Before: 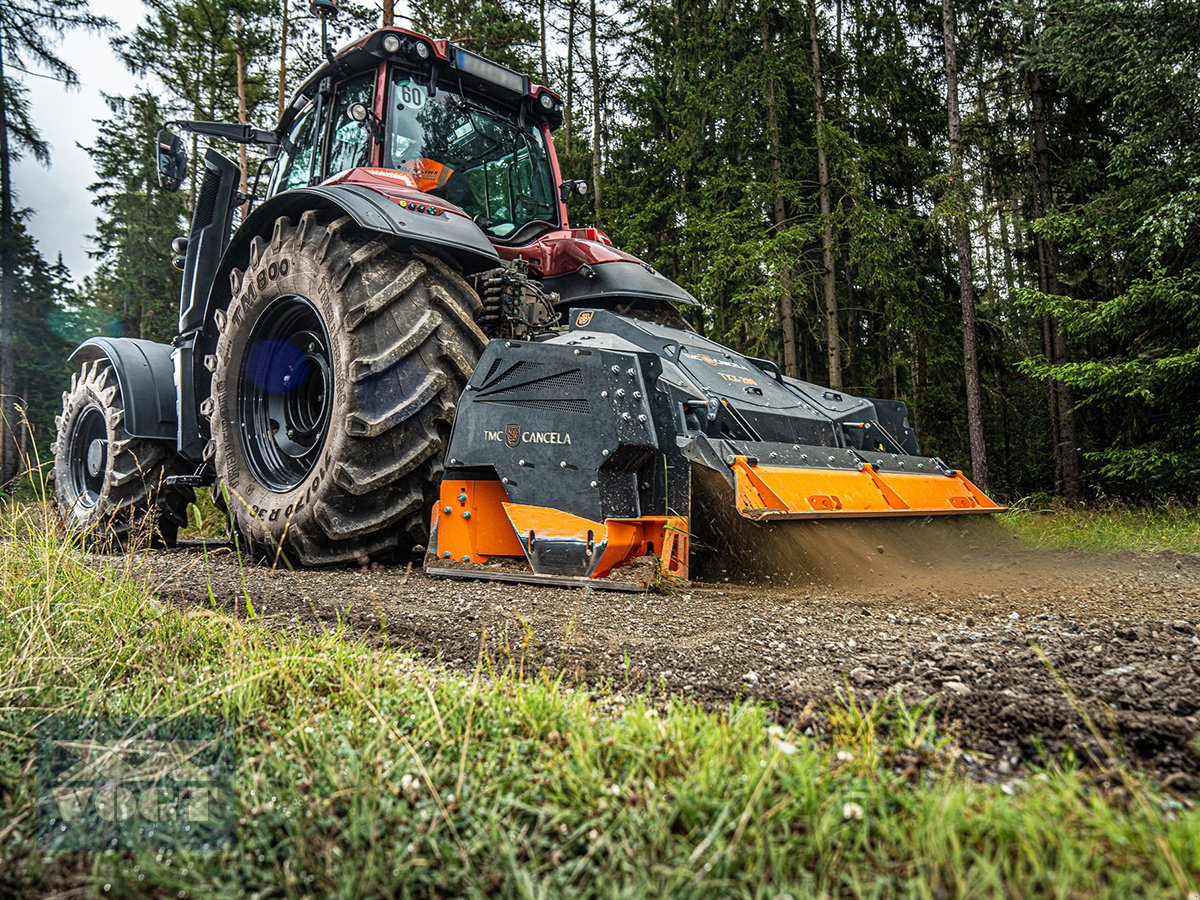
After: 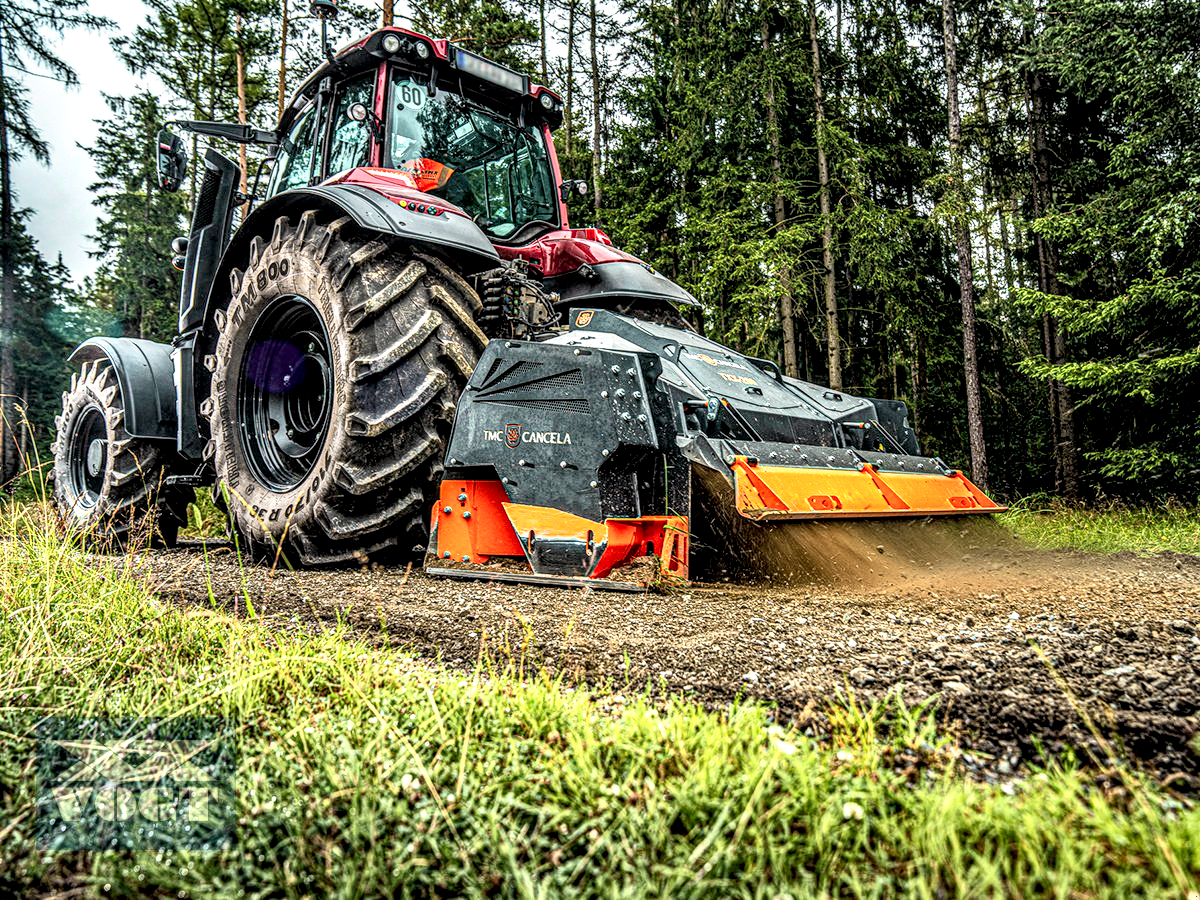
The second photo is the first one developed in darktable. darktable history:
local contrast: highlights 19%, detail 186%
tone curve: curves: ch0 [(0, 0.005) (0.103, 0.097) (0.18, 0.22) (0.4, 0.485) (0.5, 0.612) (0.668, 0.787) (0.823, 0.894) (1, 0.971)]; ch1 [(0, 0) (0.172, 0.123) (0.324, 0.253) (0.396, 0.388) (0.478, 0.461) (0.499, 0.498) (0.522, 0.528) (0.609, 0.686) (0.704, 0.818) (1, 1)]; ch2 [(0, 0) (0.411, 0.424) (0.496, 0.501) (0.515, 0.514) (0.555, 0.585) (0.641, 0.69) (1, 1)], color space Lab, independent channels
